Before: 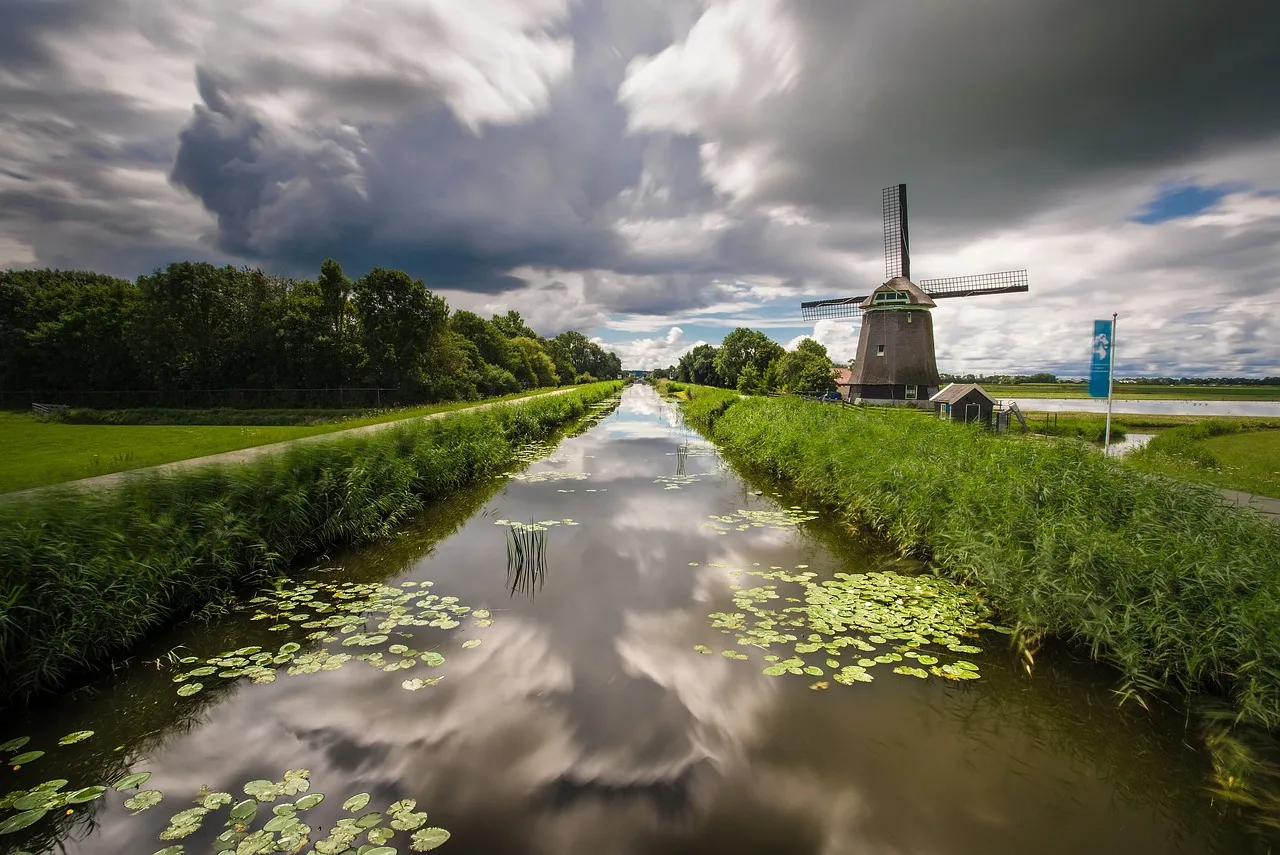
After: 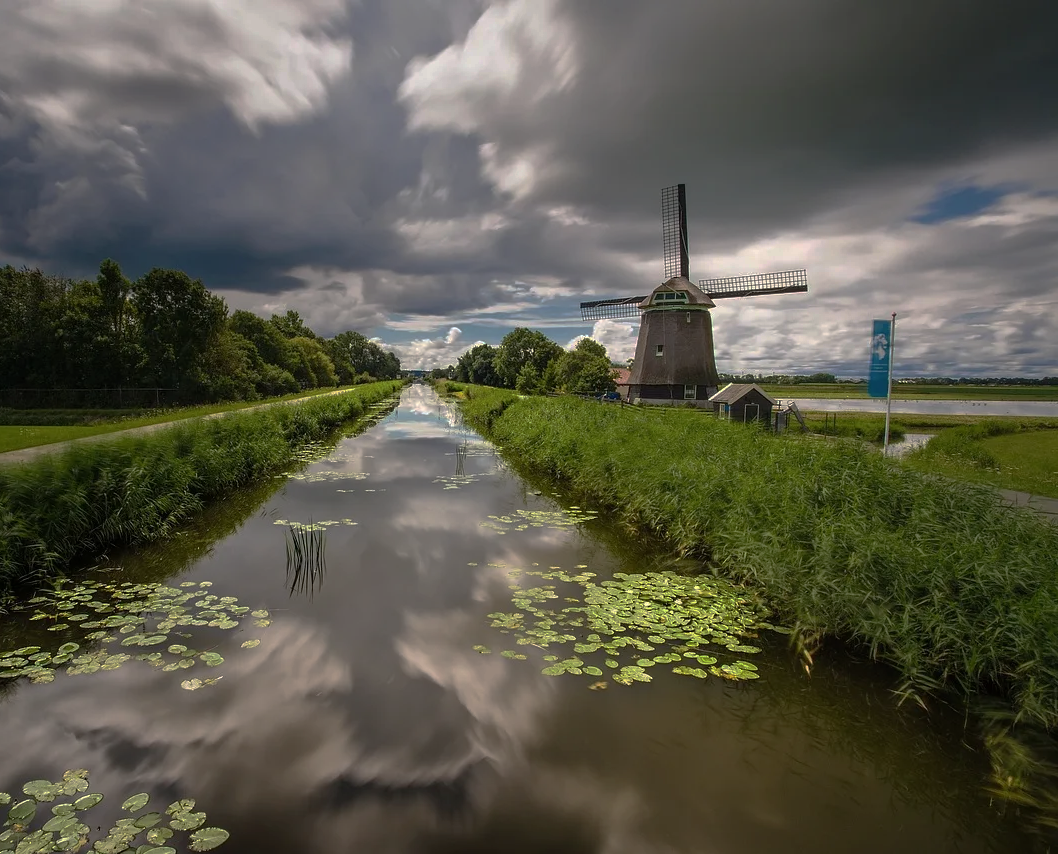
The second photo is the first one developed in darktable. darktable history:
color correction: highlights b* 0.016
base curve: curves: ch0 [(0, 0) (0.826, 0.587) (1, 1)], preserve colors none
crop: left 17.271%, bottom 0.032%
